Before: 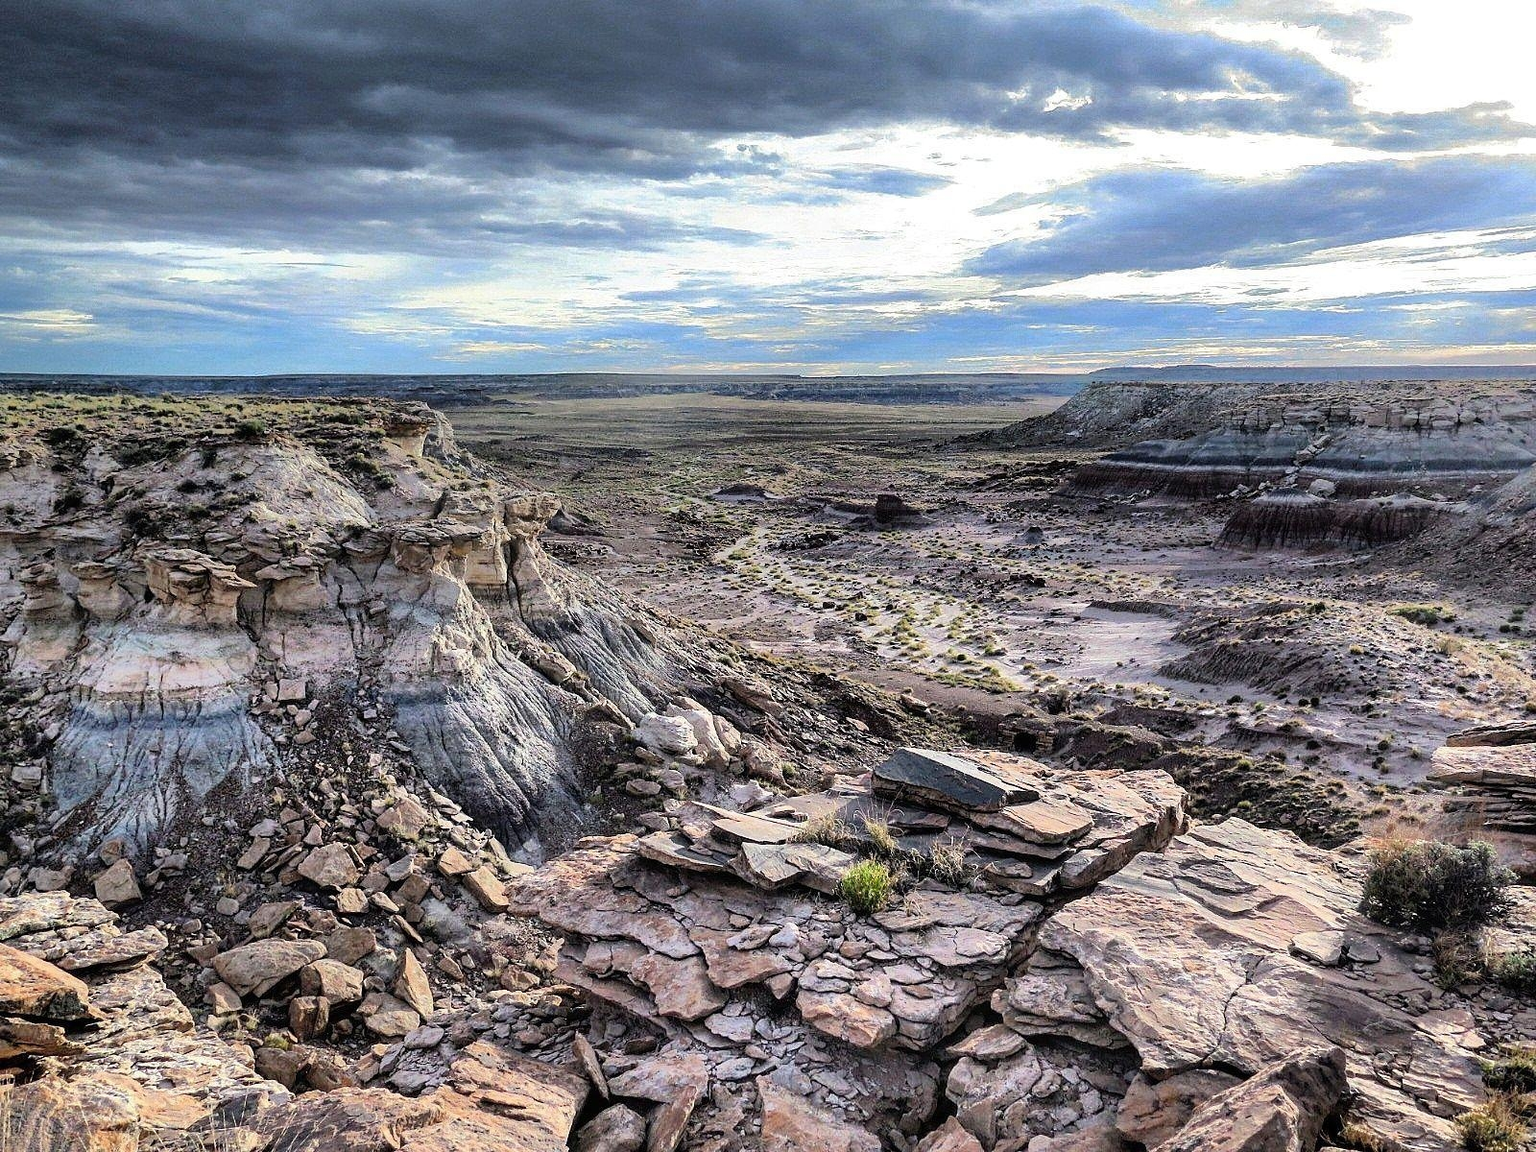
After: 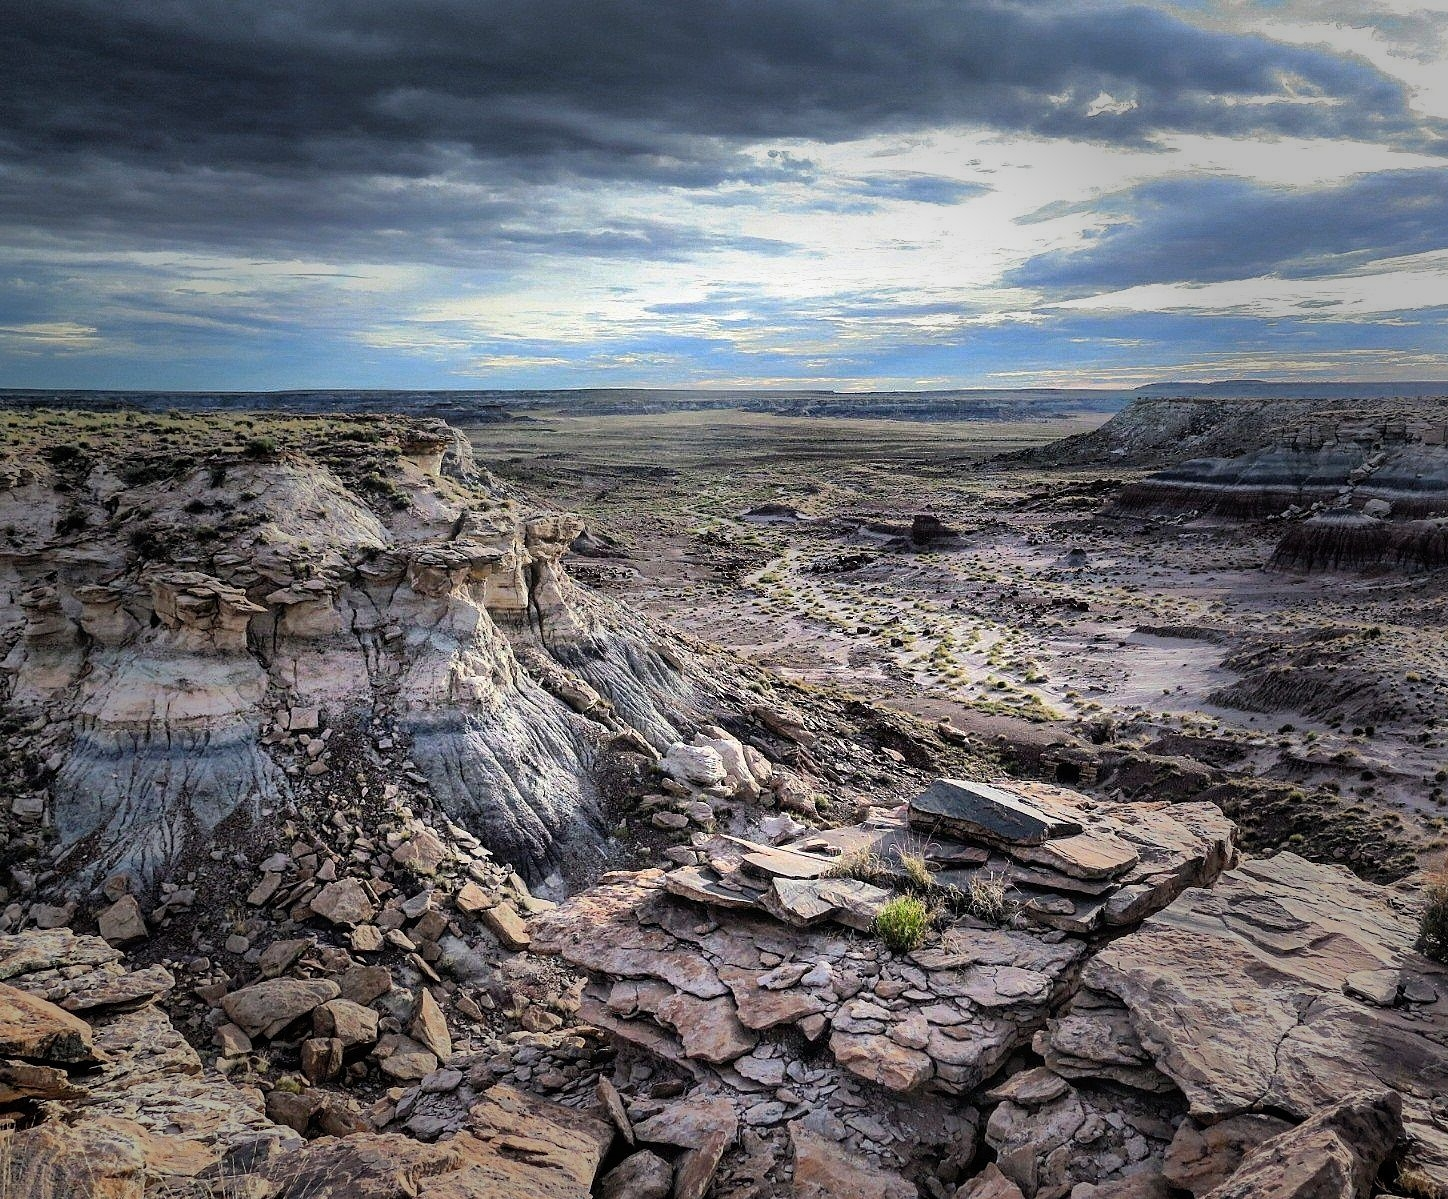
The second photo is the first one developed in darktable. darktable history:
vignetting: fall-off start 39.59%, fall-off radius 41.05%, saturation -0.019
crop: right 9.479%, bottom 0.039%
